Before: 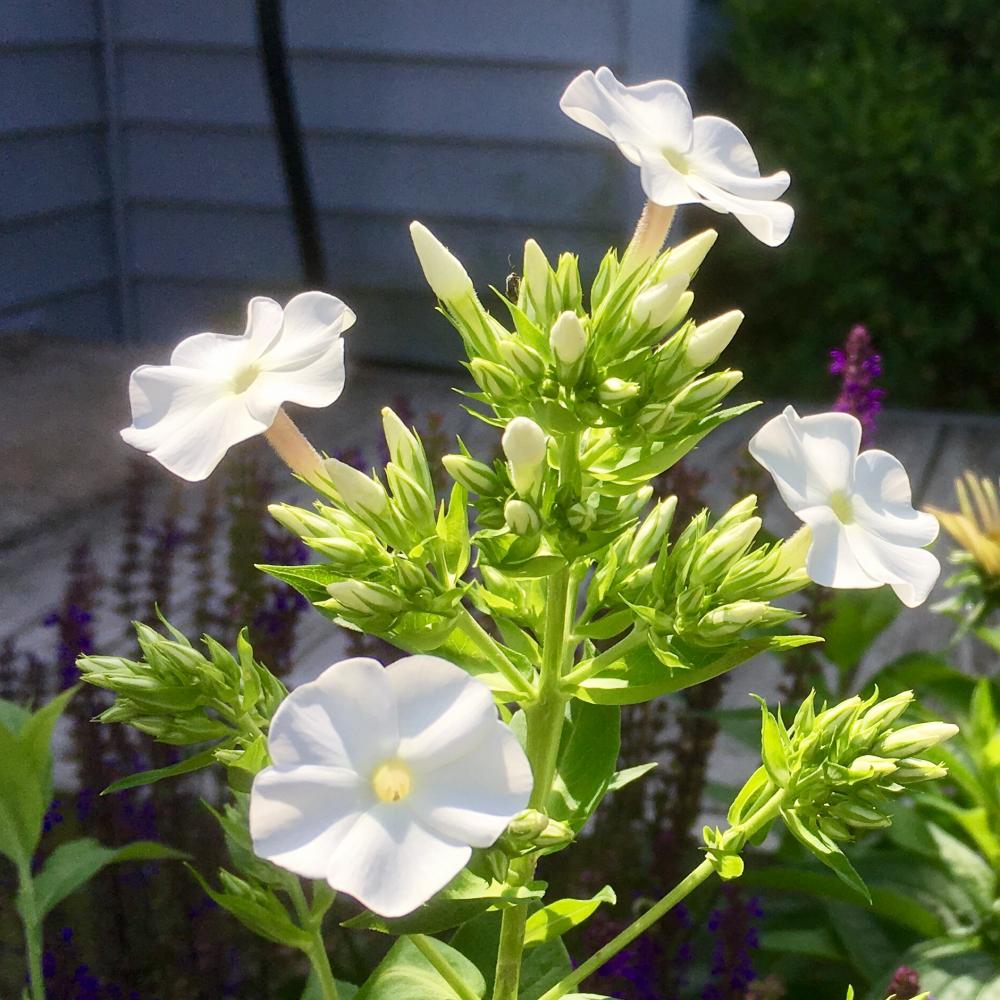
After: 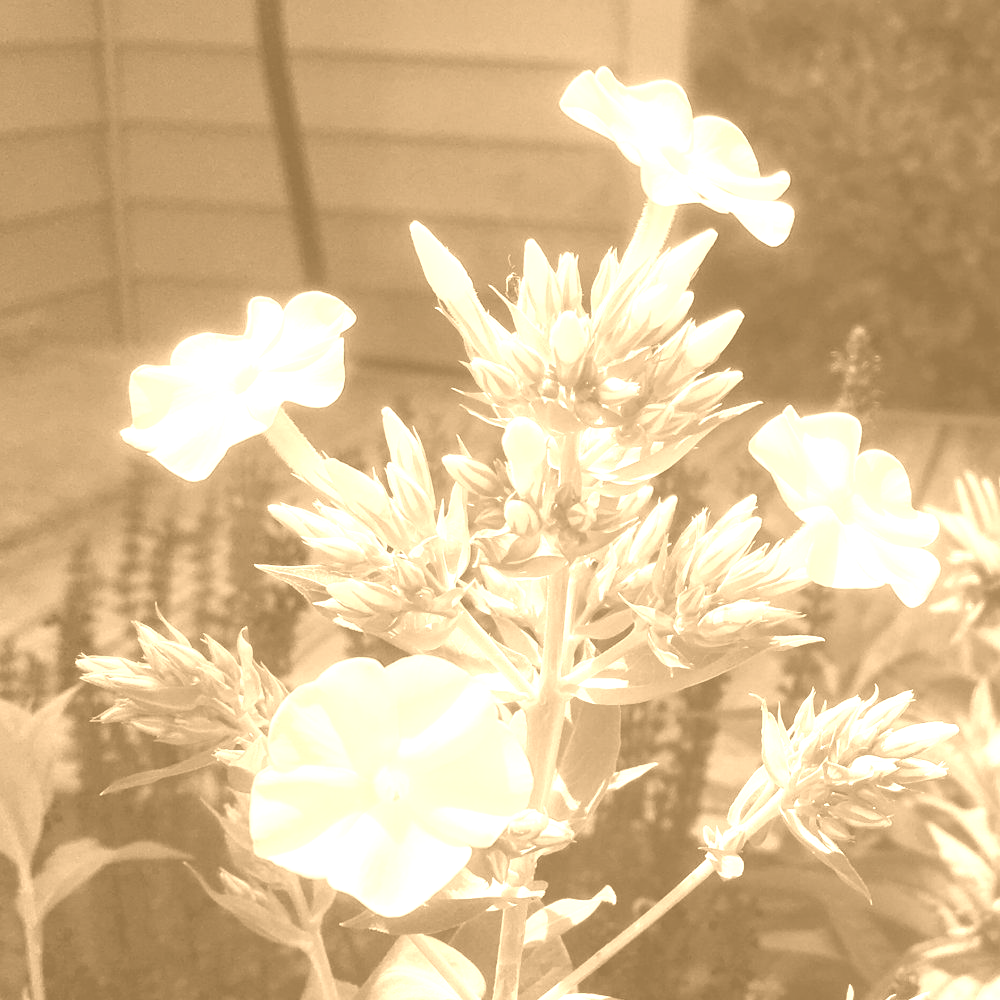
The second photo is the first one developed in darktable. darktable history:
colorize: hue 28.8°, source mix 100%
tone curve: curves: ch0 [(0, 0) (0.003, 0.238) (0.011, 0.238) (0.025, 0.242) (0.044, 0.256) (0.069, 0.277) (0.1, 0.294) (0.136, 0.315) (0.177, 0.345) (0.224, 0.379) (0.277, 0.419) (0.335, 0.463) (0.399, 0.511) (0.468, 0.566) (0.543, 0.627) (0.623, 0.687) (0.709, 0.75) (0.801, 0.824) (0.898, 0.89) (1, 1)], preserve colors none
